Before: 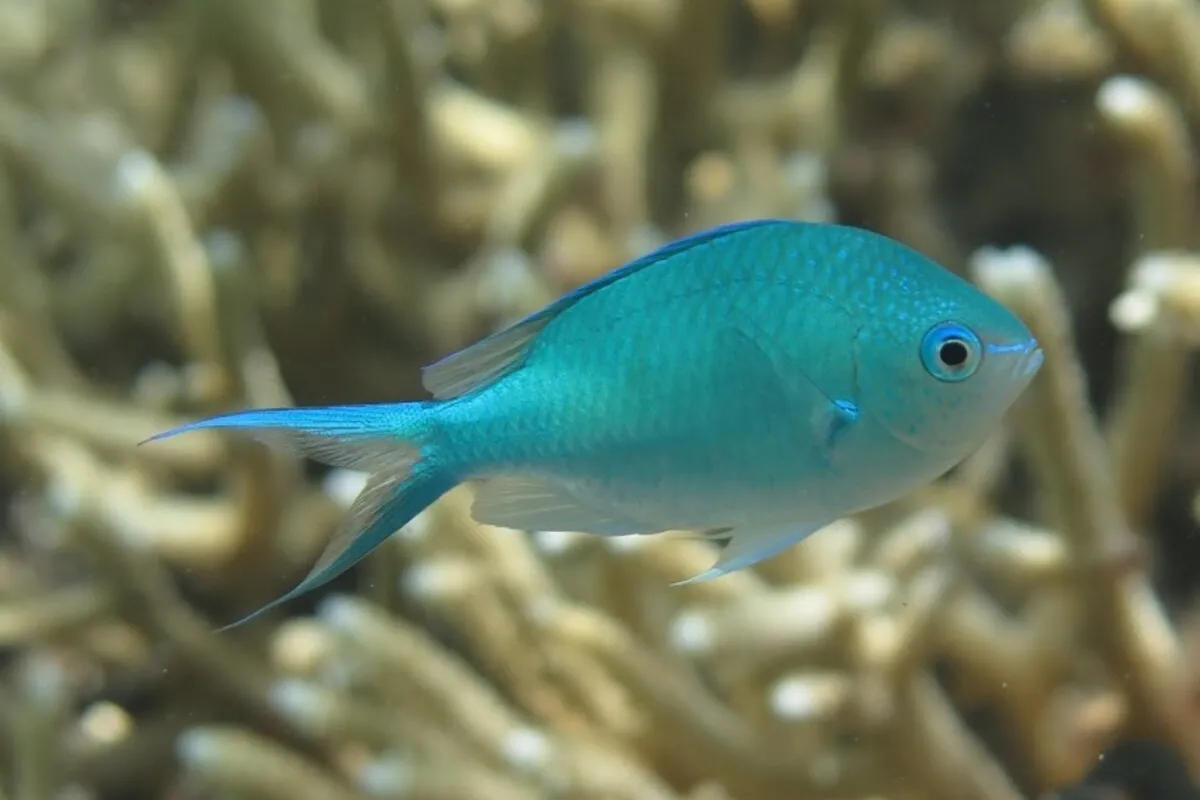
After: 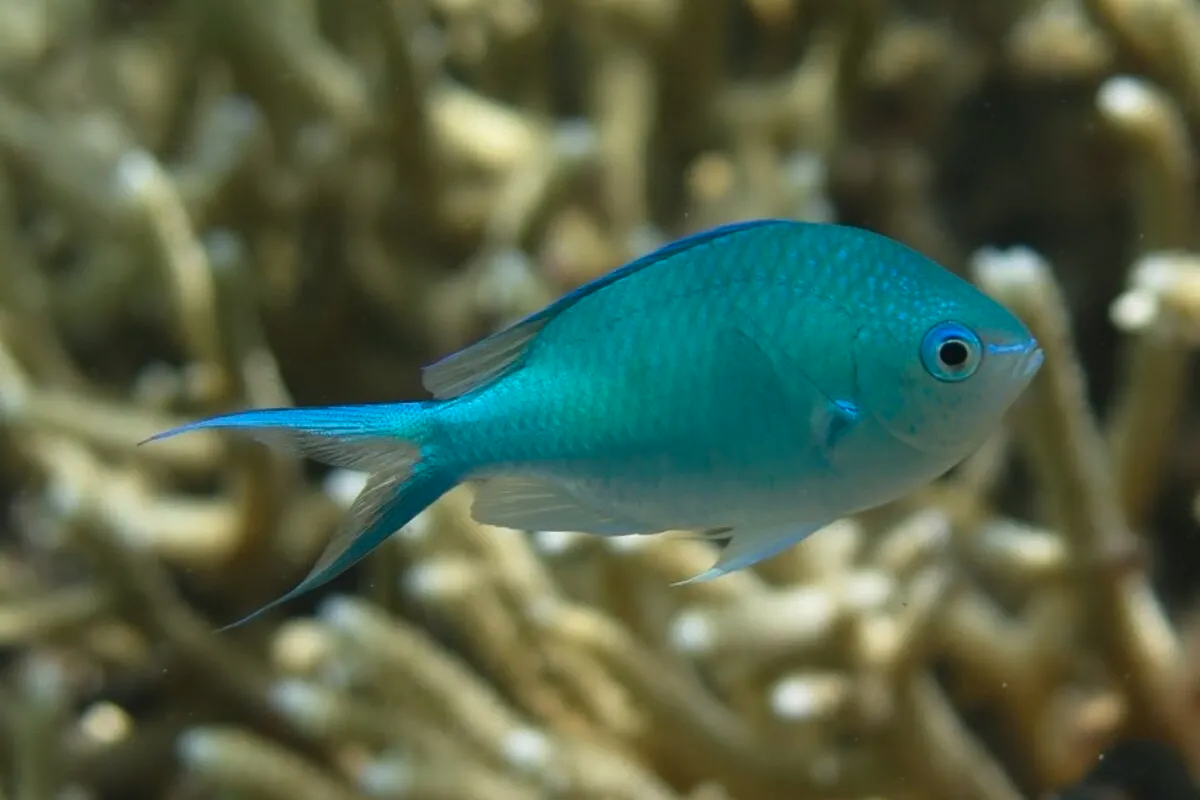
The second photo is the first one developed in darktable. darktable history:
contrast brightness saturation: contrast 0.066, brightness -0.134, saturation 0.059
